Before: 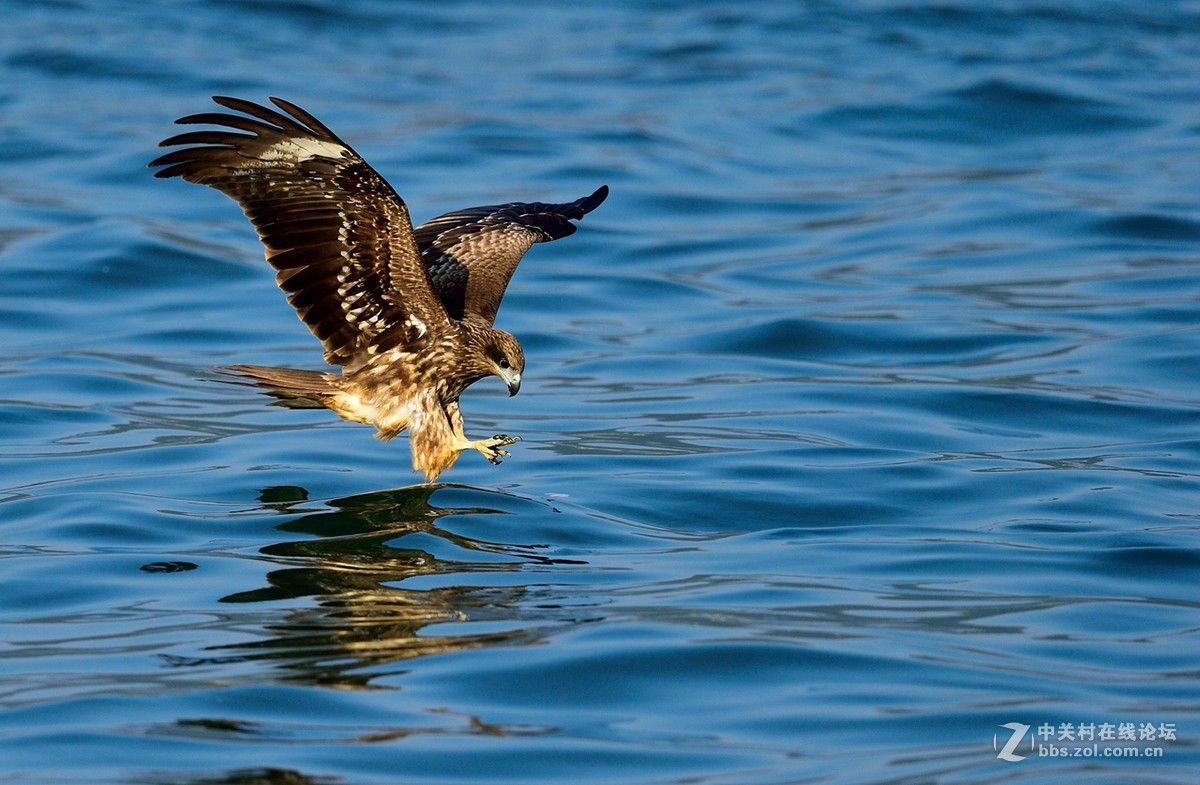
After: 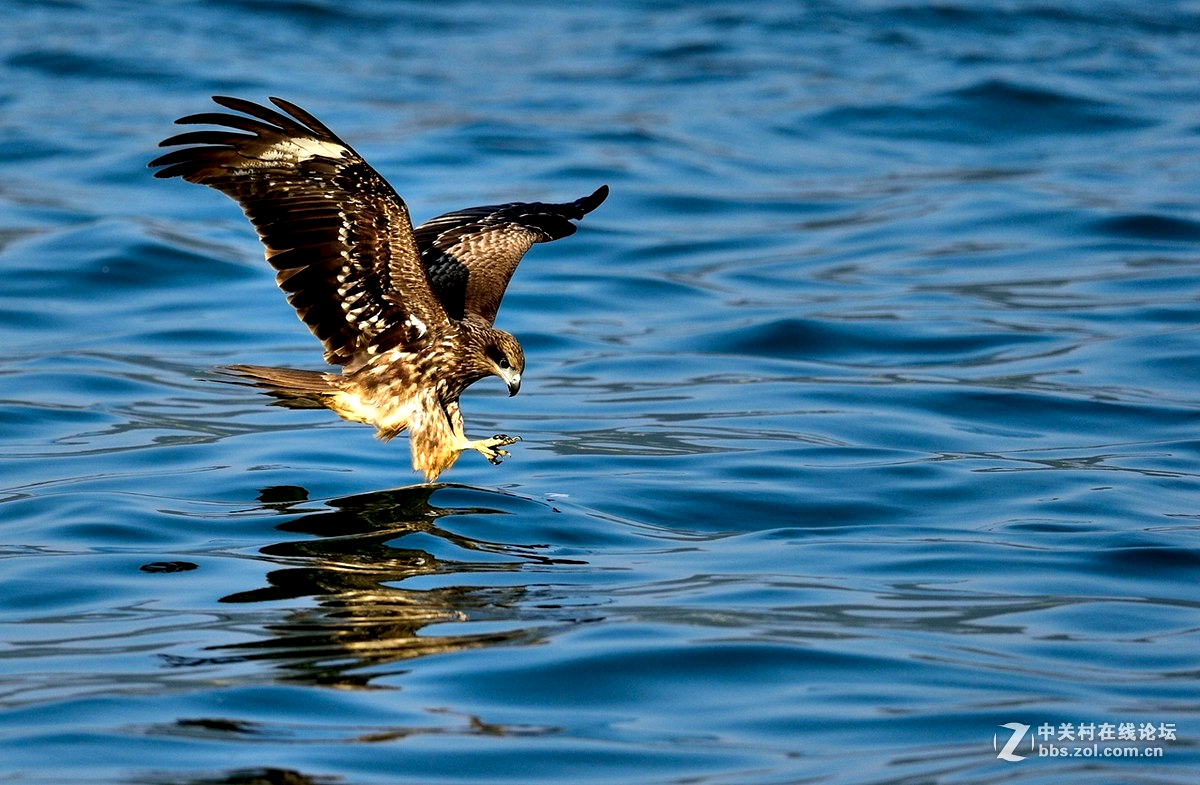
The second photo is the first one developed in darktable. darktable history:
contrast equalizer: y [[0.6 ×6], [0.55 ×6], [0 ×6], [0 ×6], [0 ×6]], mix 0.783
